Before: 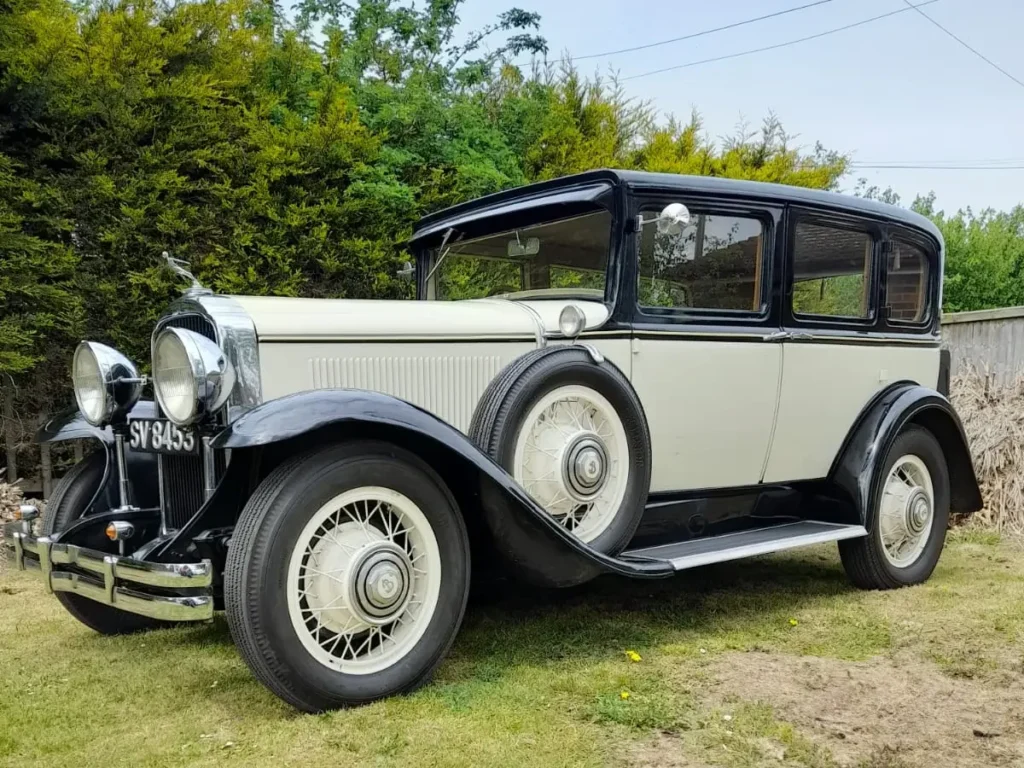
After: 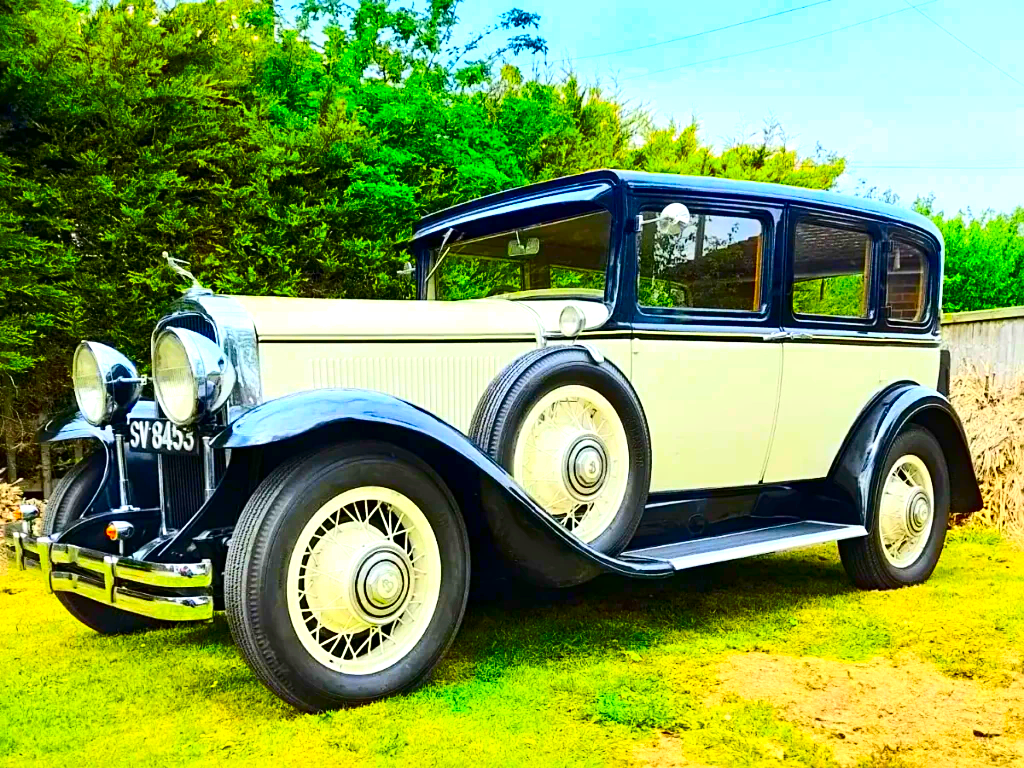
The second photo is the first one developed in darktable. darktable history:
rotate and perspective: automatic cropping original format, crop left 0, crop top 0
sharpen: radius 2.529, amount 0.323
exposure: black level correction 0, exposure 0.7 EV, compensate exposure bias true, compensate highlight preservation false
color contrast: green-magenta contrast 1.55, blue-yellow contrast 1.83
contrast brightness saturation: contrast 0.26, brightness 0.02, saturation 0.87
